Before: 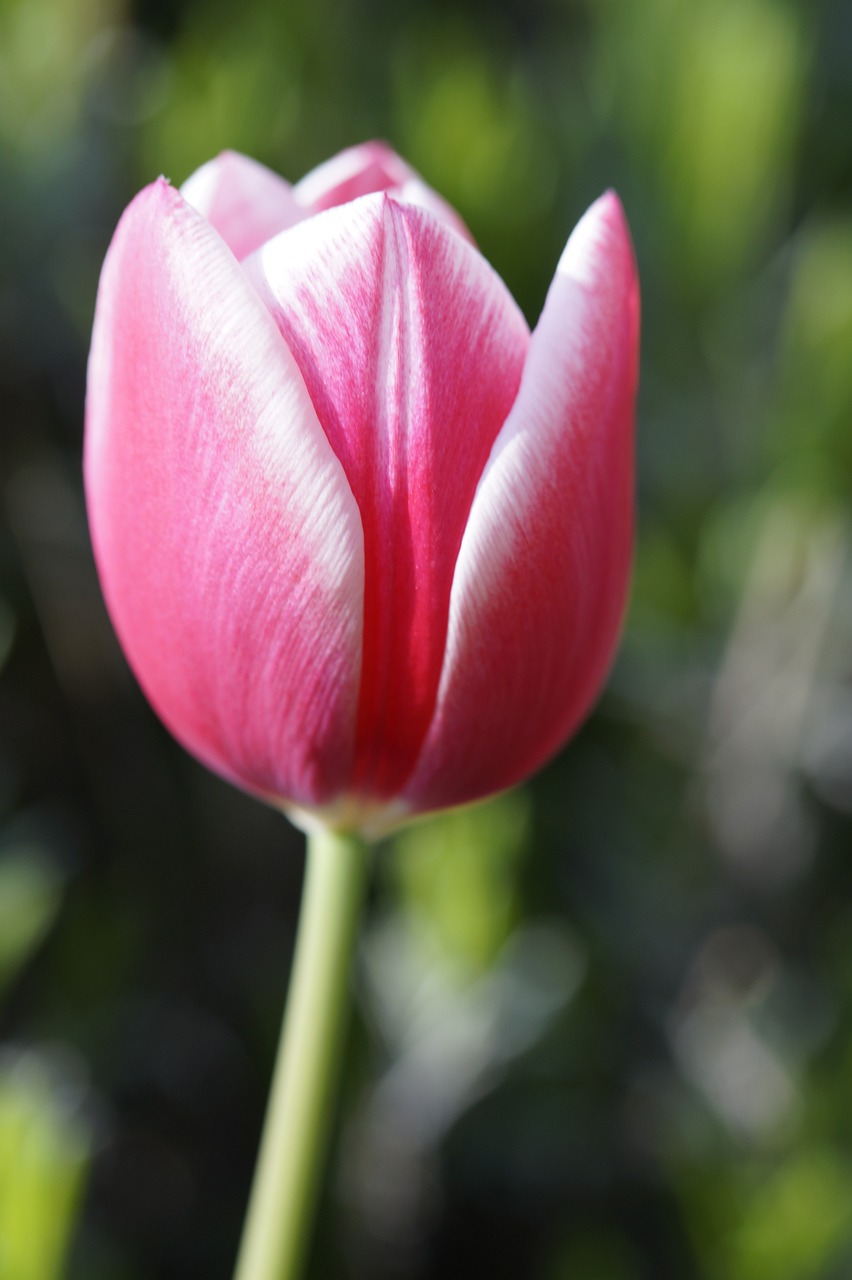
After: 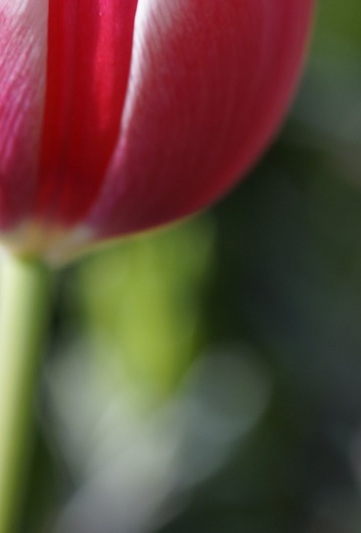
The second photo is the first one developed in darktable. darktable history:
crop: left 37.1%, top 44.87%, right 20.519%, bottom 13.437%
